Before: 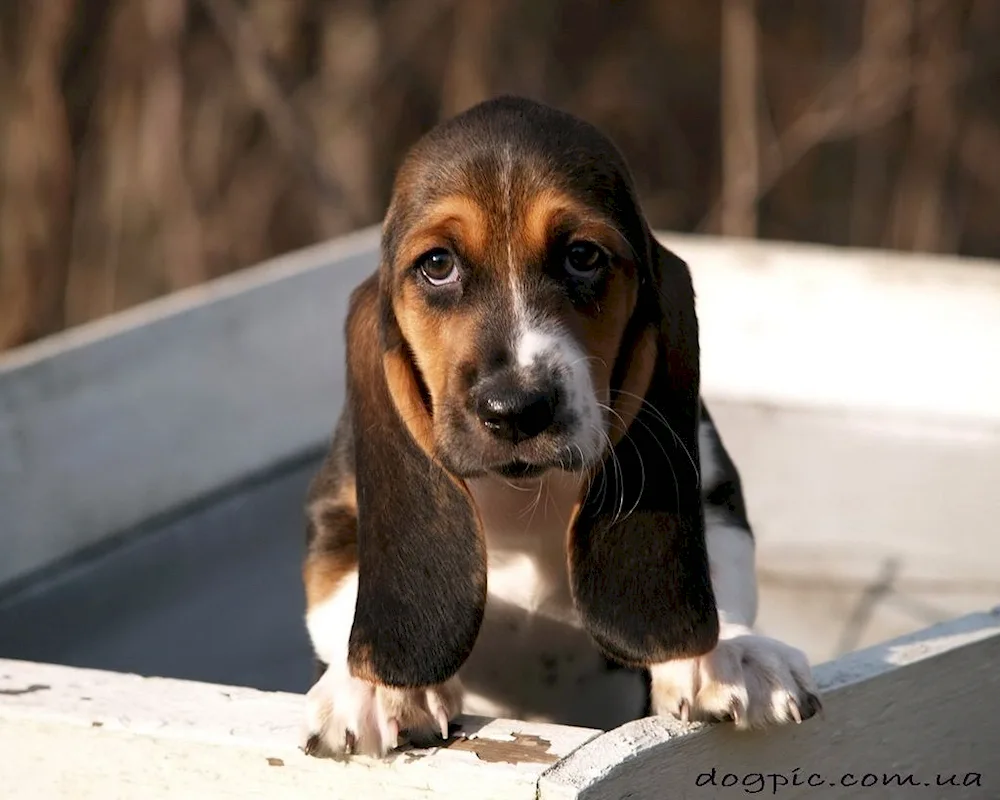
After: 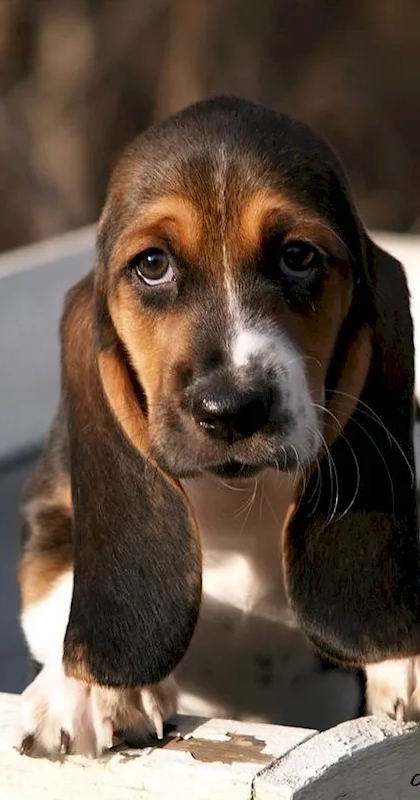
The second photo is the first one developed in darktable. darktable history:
crop: left 28.575%, right 29.411%
